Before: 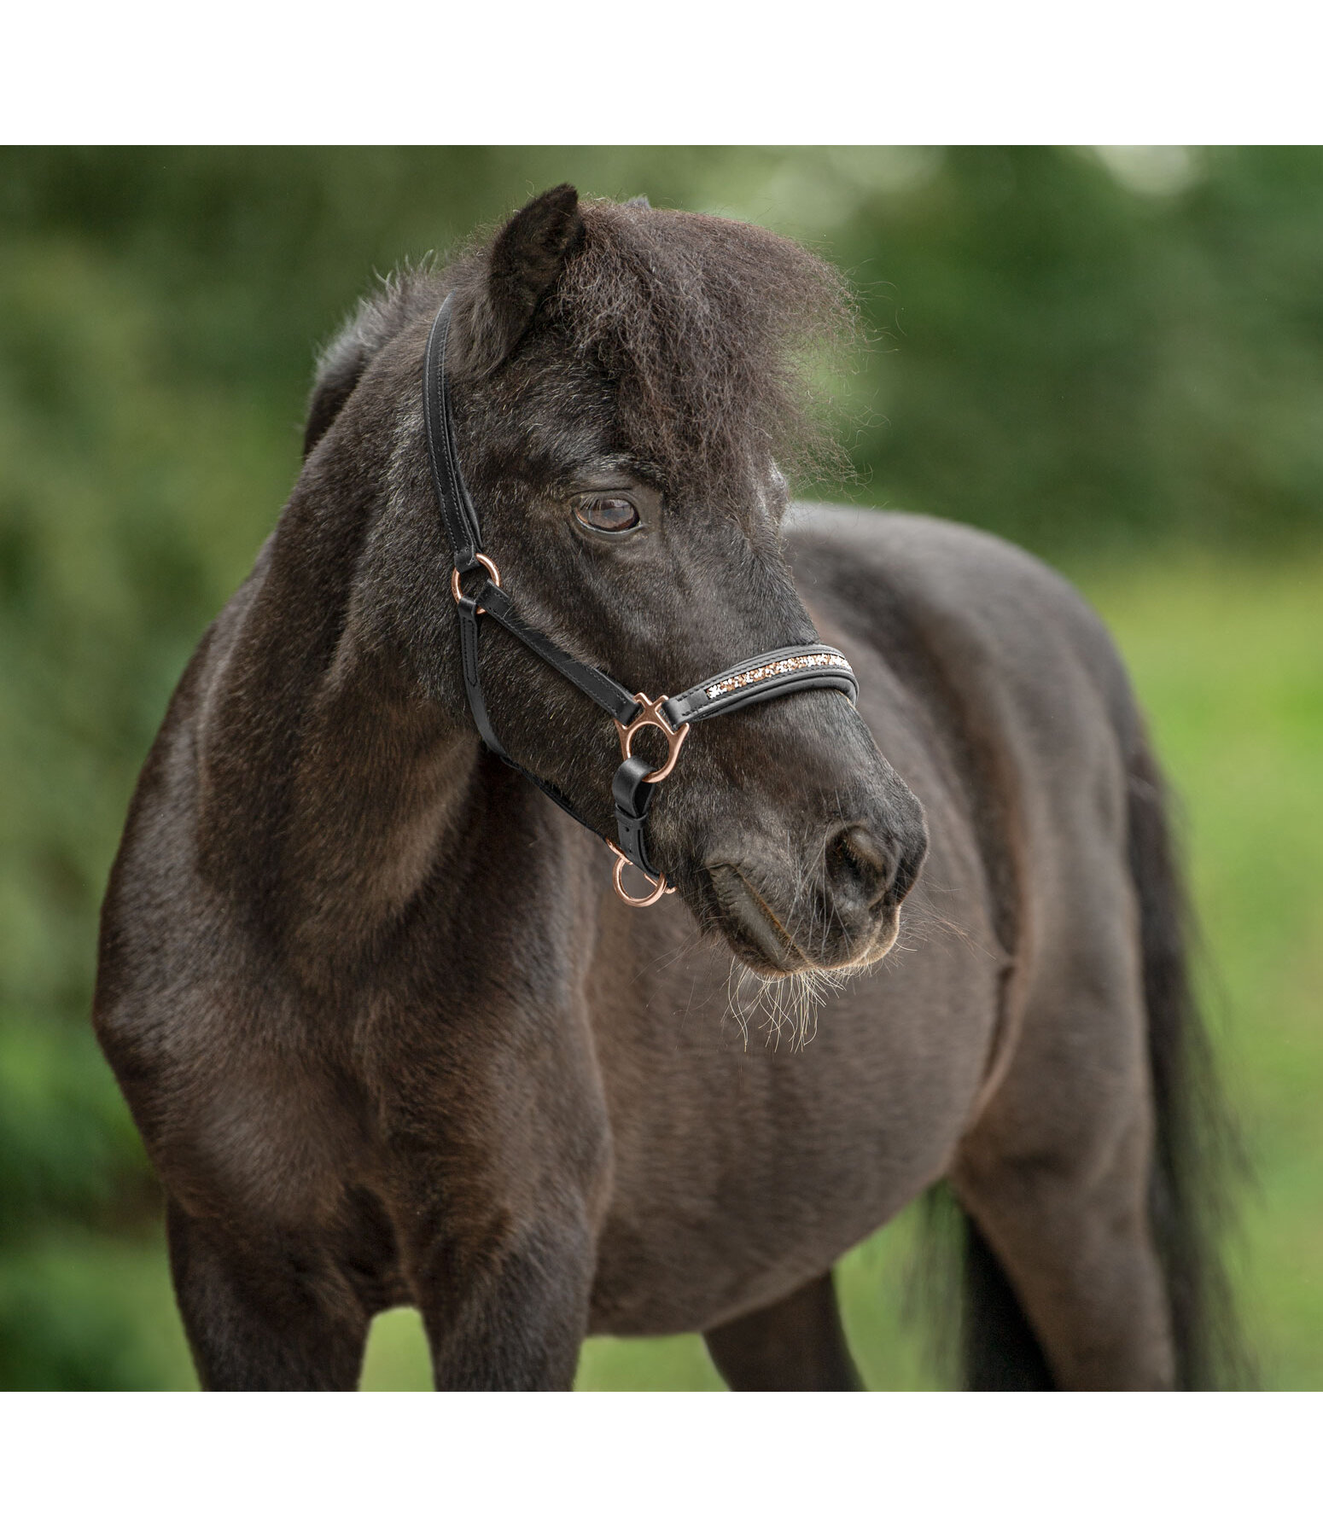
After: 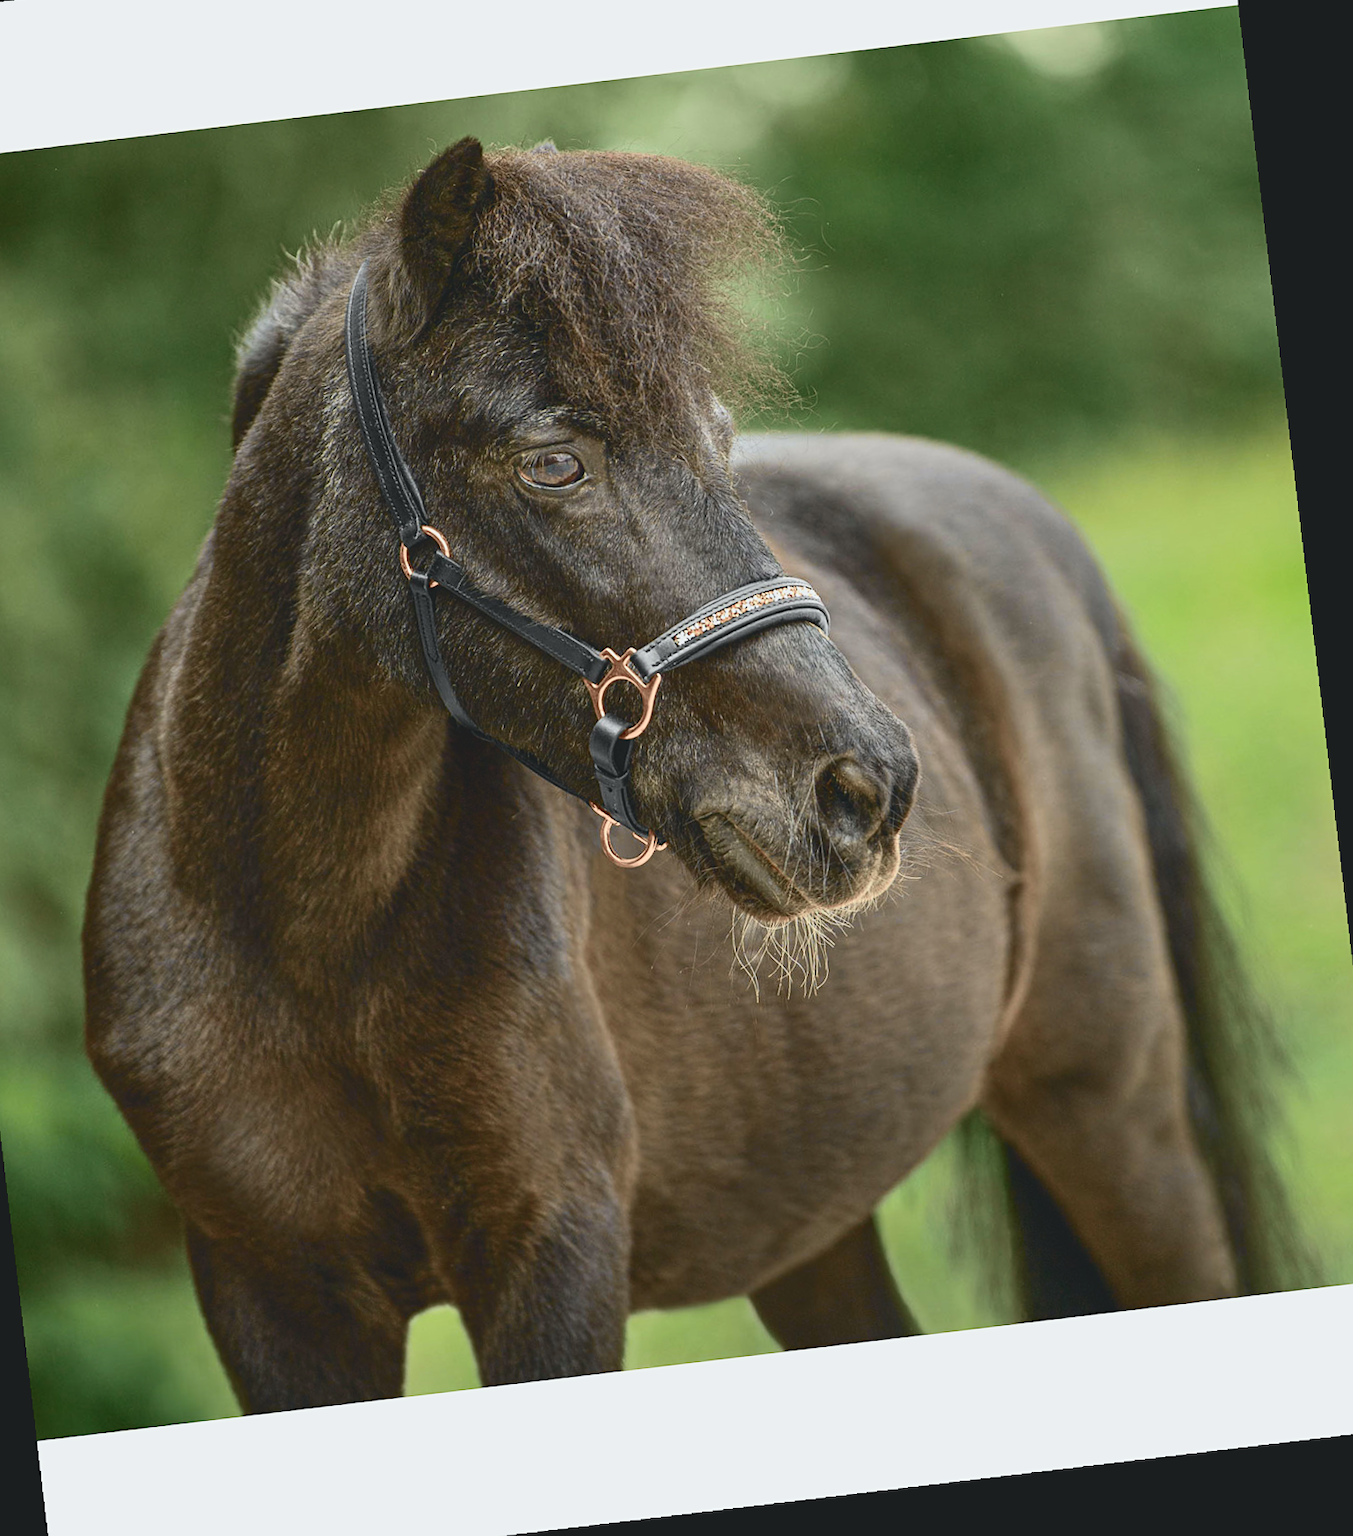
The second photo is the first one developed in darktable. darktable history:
tone curve: curves: ch0 [(0, 0.11) (0.181, 0.223) (0.405, 0.46) (0.456, 0.528) (0.634, 0.728) (0.877, 0.89) (0.984, 0.935)]; ch1 [(0, 0.052) (0.443, 0.43) (0.492, 0.485) (0.566, 0.579) (0.595, 0.625) (0.608, 0.654) (0.65, 0.708) (1, 0.961)]; ch2 [(0, 0) (0.33, 0.301) (0.421, 0.443) (0.447, 0.489) (0.495, 0.492) (0.537, 0.57) (0.586, 0.591) (0.663, 0.686) (1, 1)], color space Lab, independent channels, preserve colors none
crop and rotate: angle 1.96°, left 5.673%, top 5.673%
sharpen: amount 0.2
rotate and perspective: rotation -4.86°, automatic cropping off
